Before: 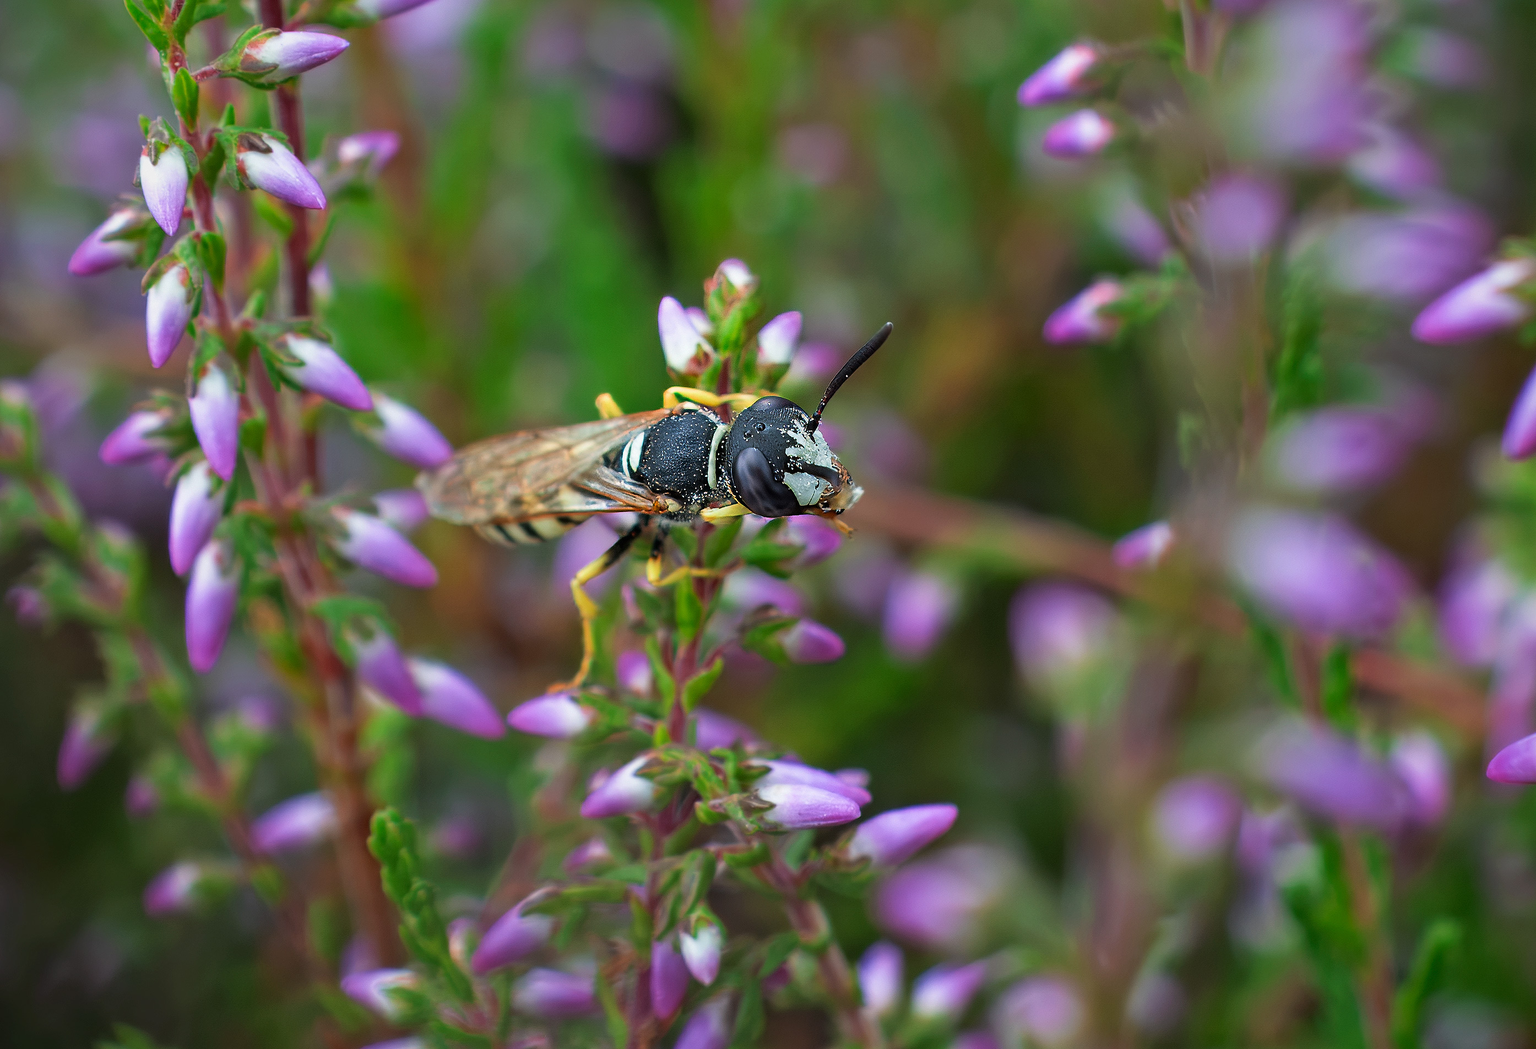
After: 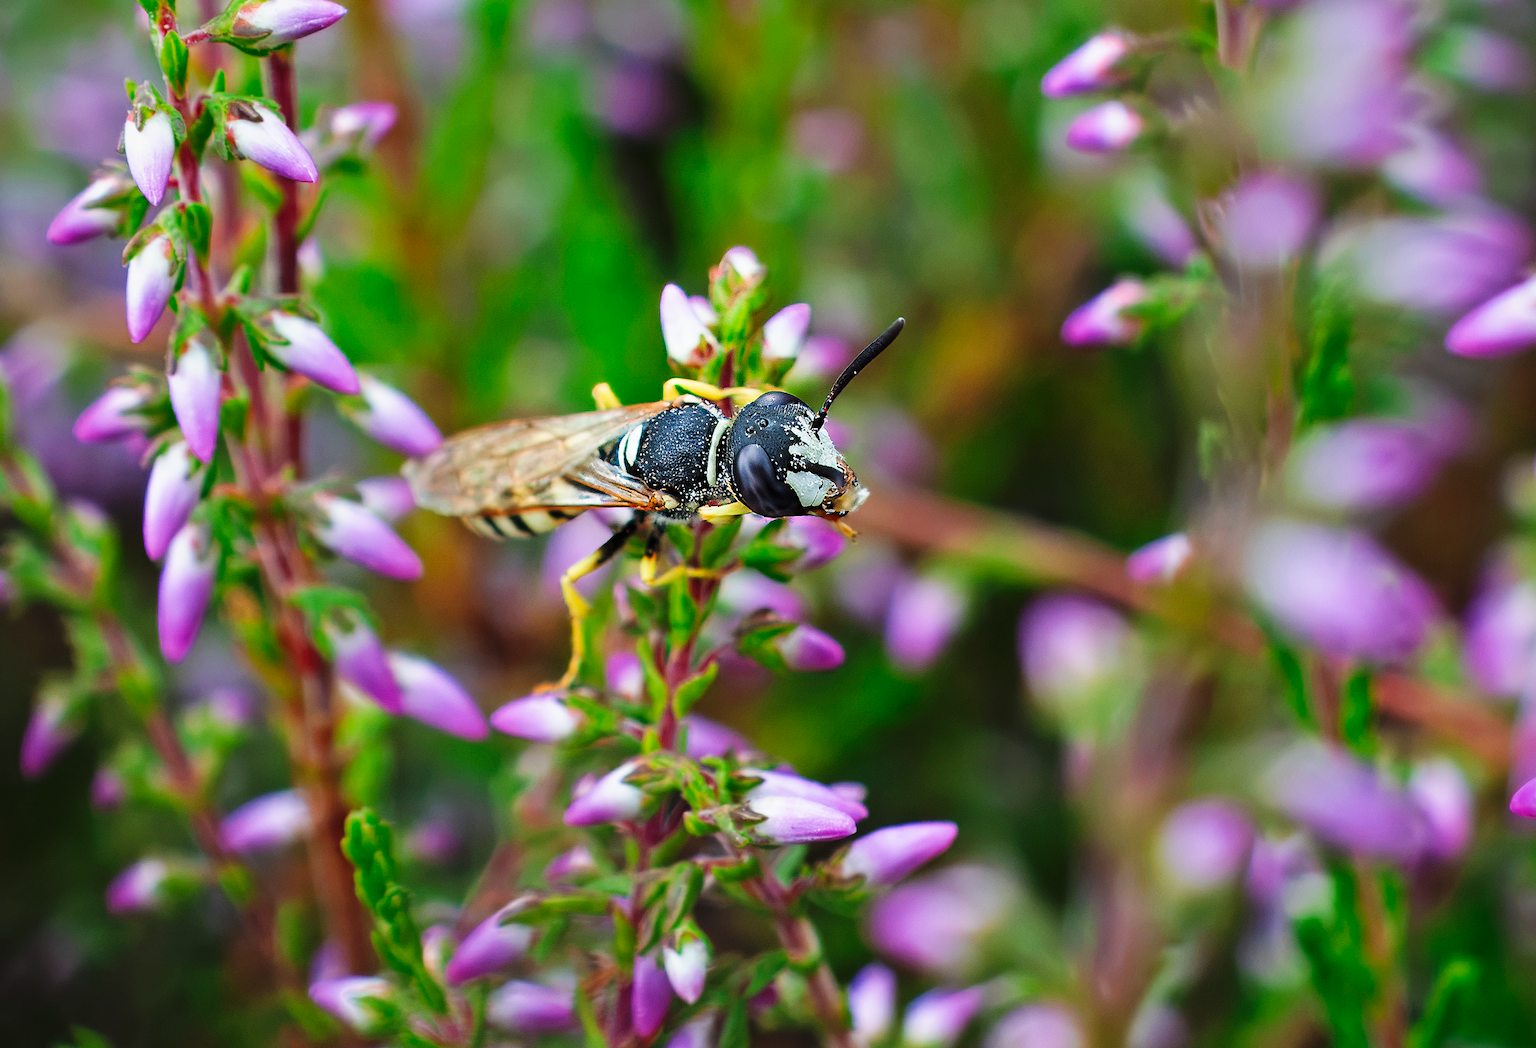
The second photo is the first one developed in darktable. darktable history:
crop and rotate: angle -1.69°
base curve: curves: ch0 [(0, 0) (0.036, 0.025) (0.121, 0.166) (0.206, 0.329) (0.605, 0.79) (1, 1)], preserve colors none
